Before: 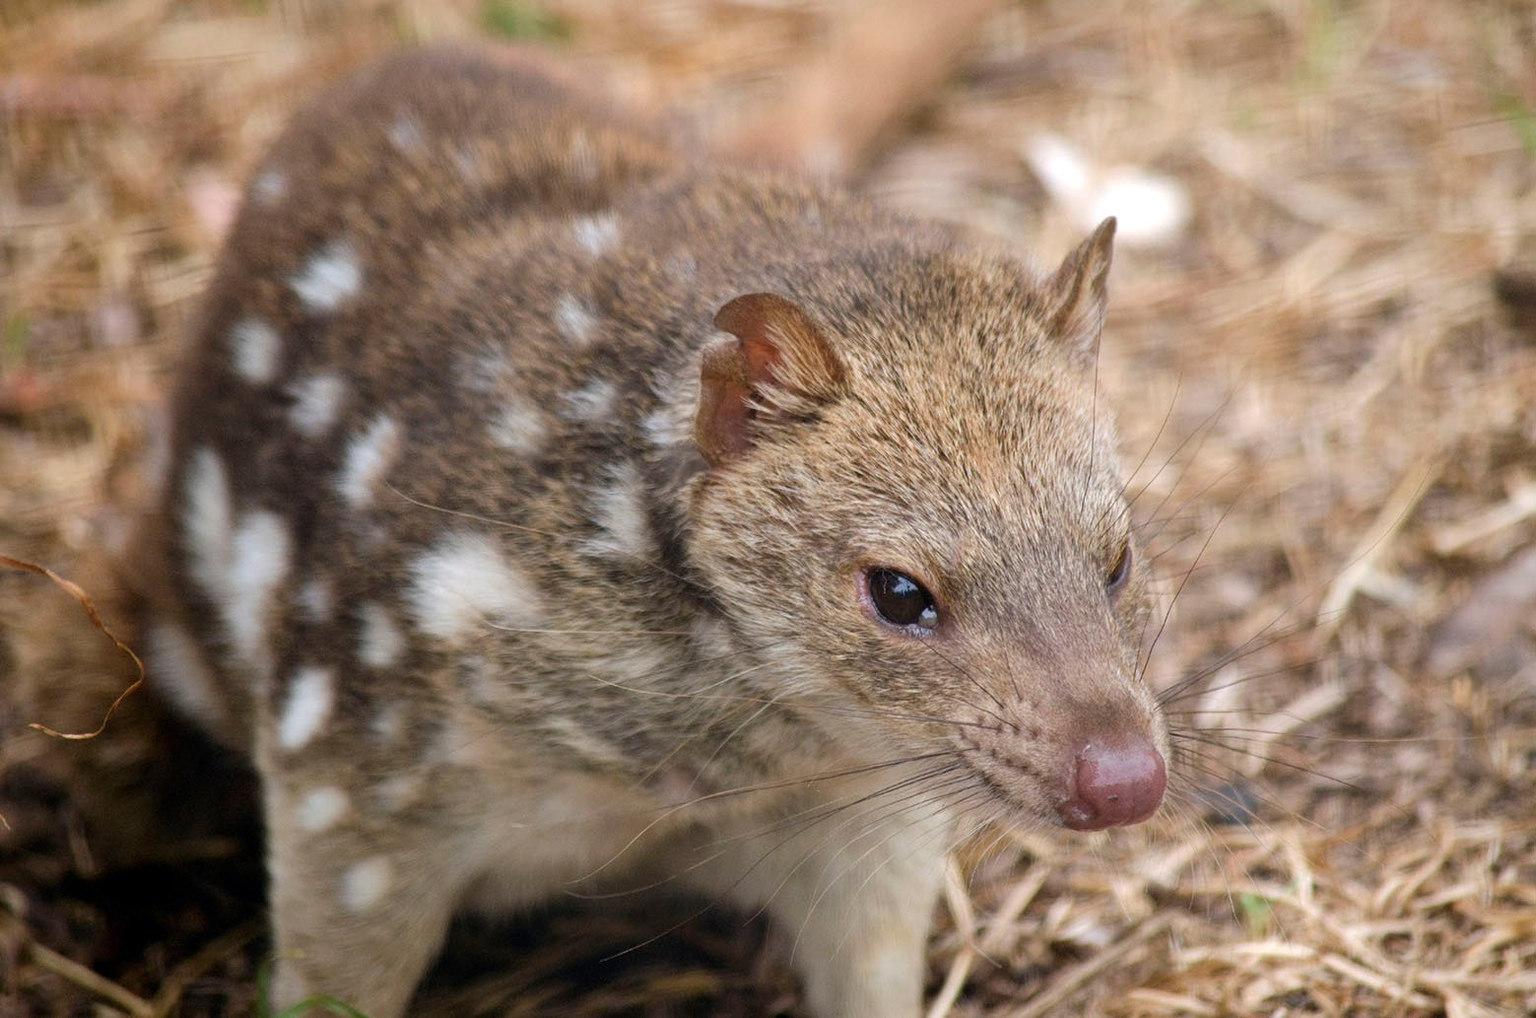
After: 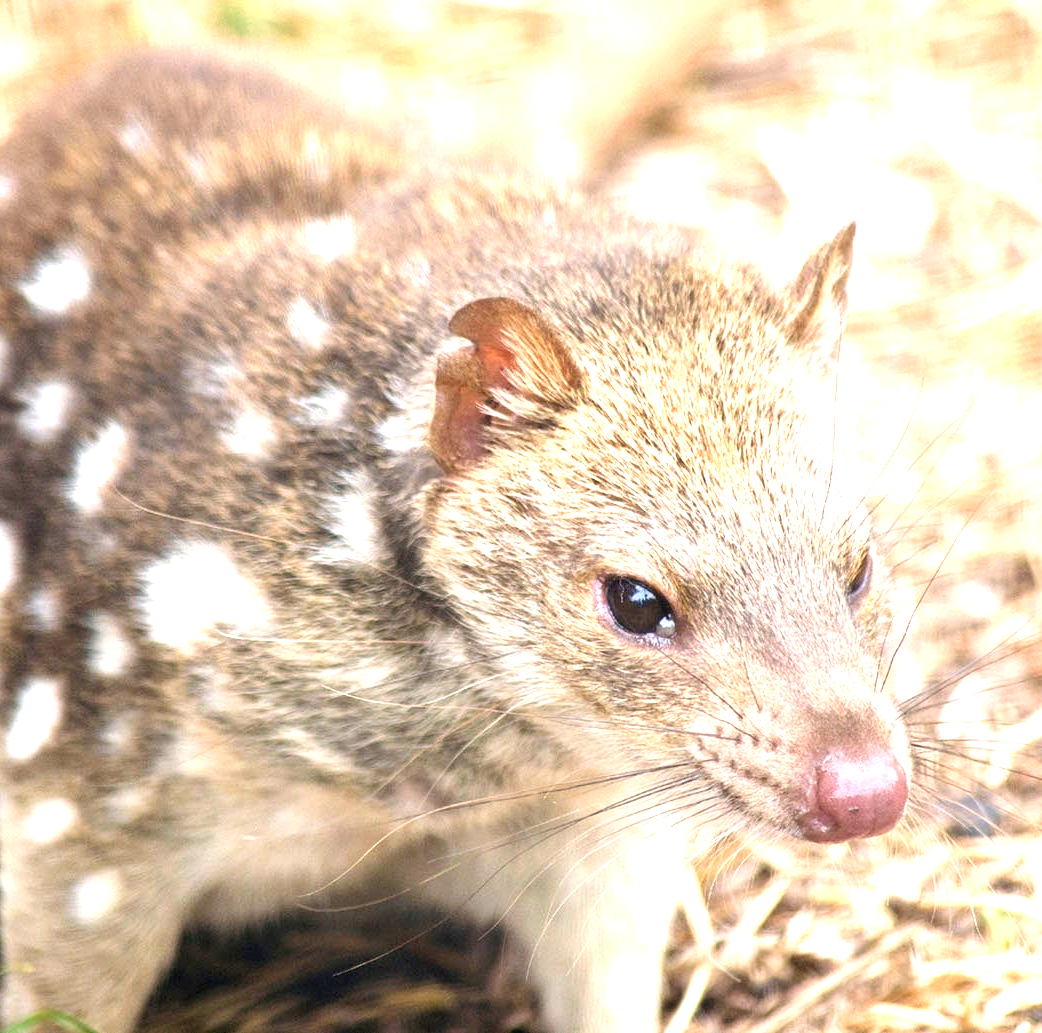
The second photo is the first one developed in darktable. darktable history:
crop and rotate: left 17.732%, right 15.423%
exposure: black level correction 0, exposure 1.675 EV, compensate exposure bias true, compensate highlight preservation false
